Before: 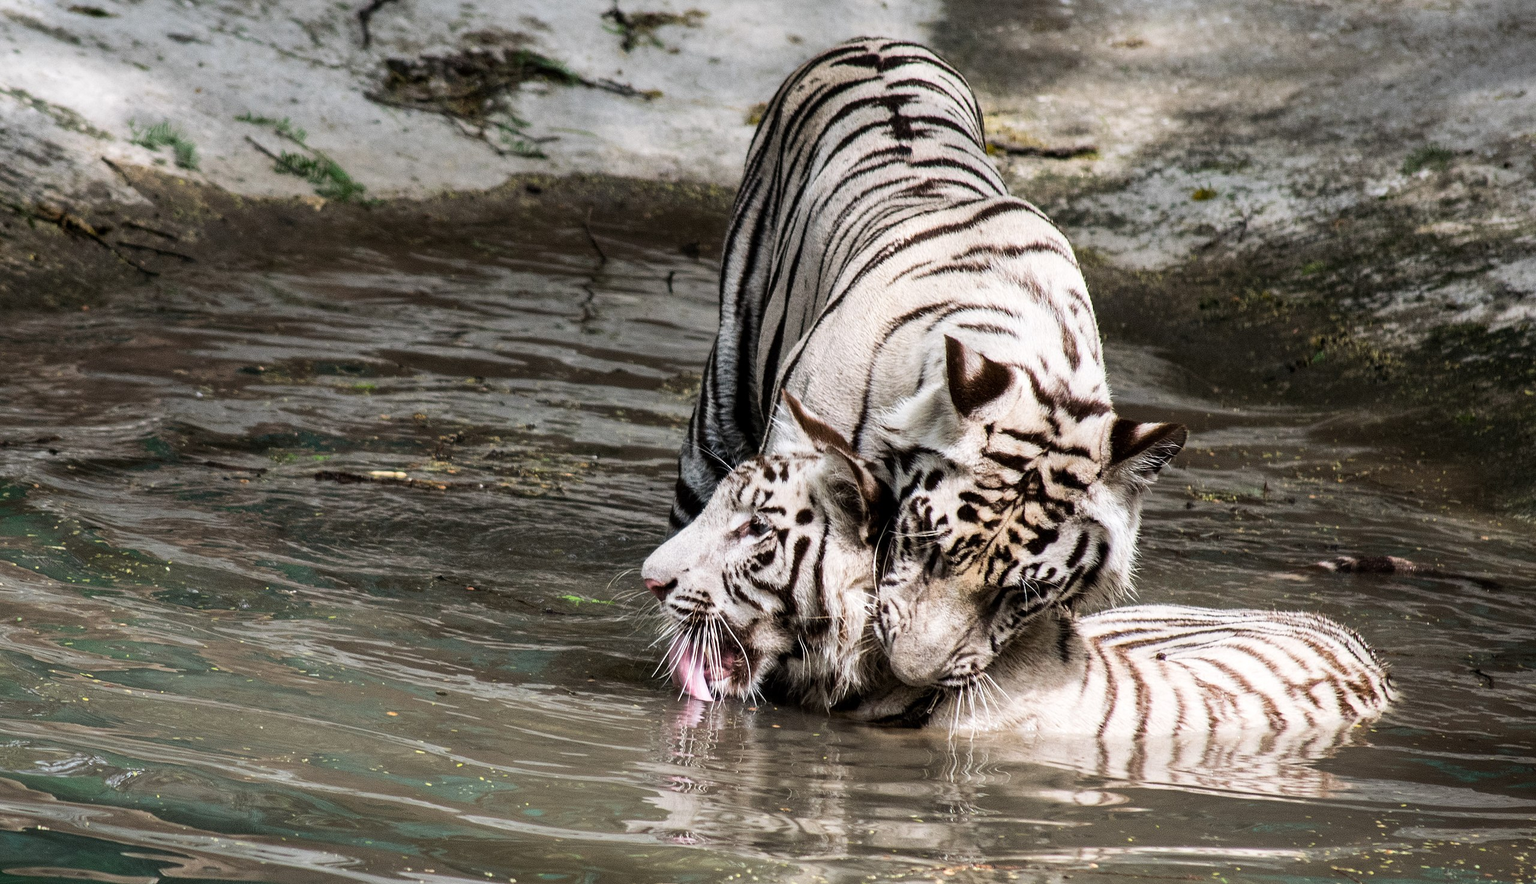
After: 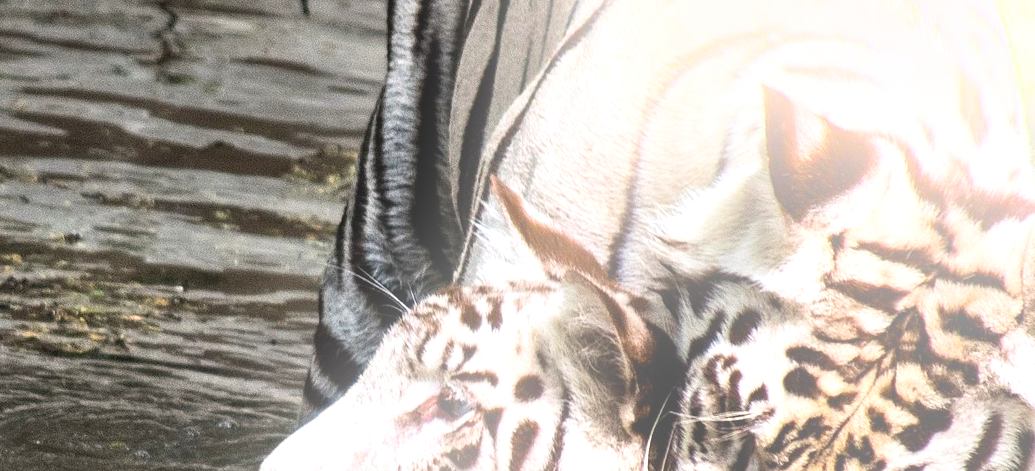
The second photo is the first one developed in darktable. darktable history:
bloom: on, module defaults
crop: left 31.751%, top 32.172%, right 27.8%, bottom 35.83%
exposure: black level correction 0, exposure 0.7 EV, compensate exposure bias true, compensate highlight preservation false
